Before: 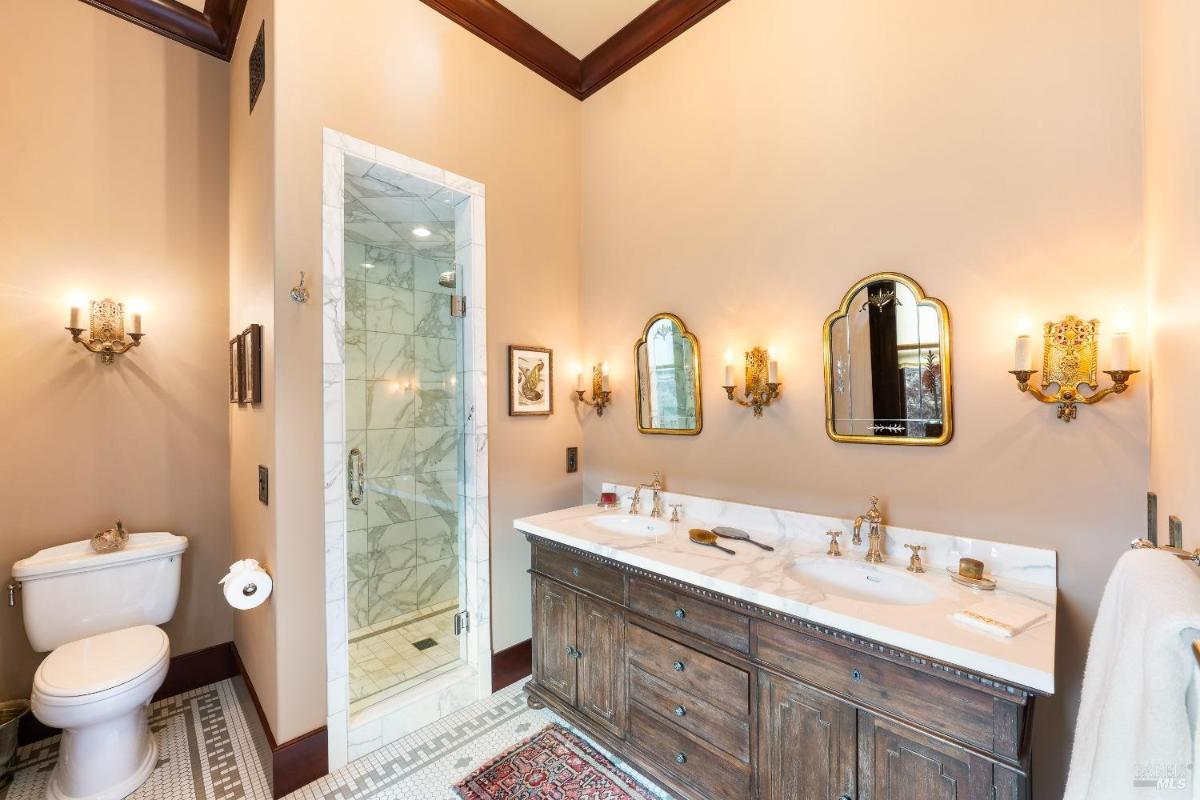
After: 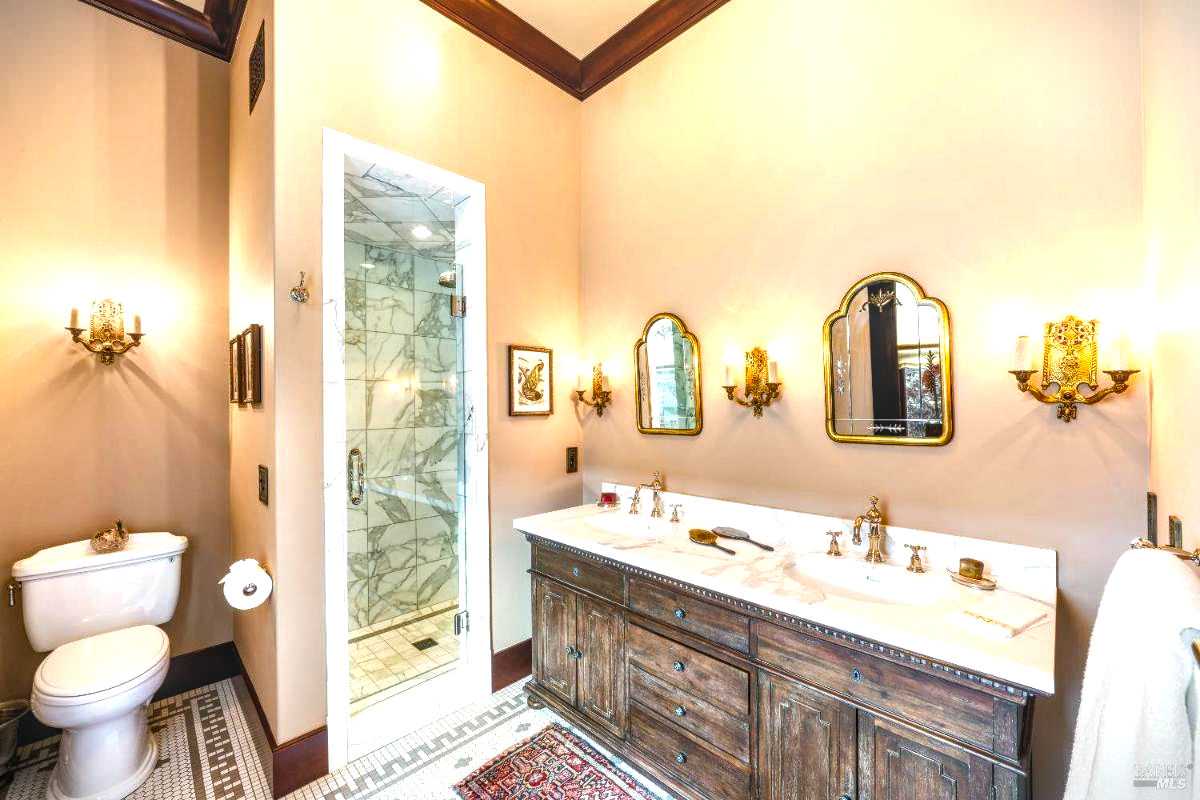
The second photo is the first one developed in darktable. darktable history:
color balance rgb: perceptual saturation grading › global saturation 14.222%, perceptual saturation grading › highlights -30.219%, perceptual saturation grading › shadows 51.876%, perceptual brilliance grading › global brilliance 15.23%, perceptual brilliance grading › shadows -35.433%, global vibrance 30.185%
levels: levels [0.031, 0.5, 0.969]
vignetting: fall-off start 100.93%, width/height ratio 1.325, dithering 8-bit output
local contrast: highlights 5%, shadows 0%, detail 134%
